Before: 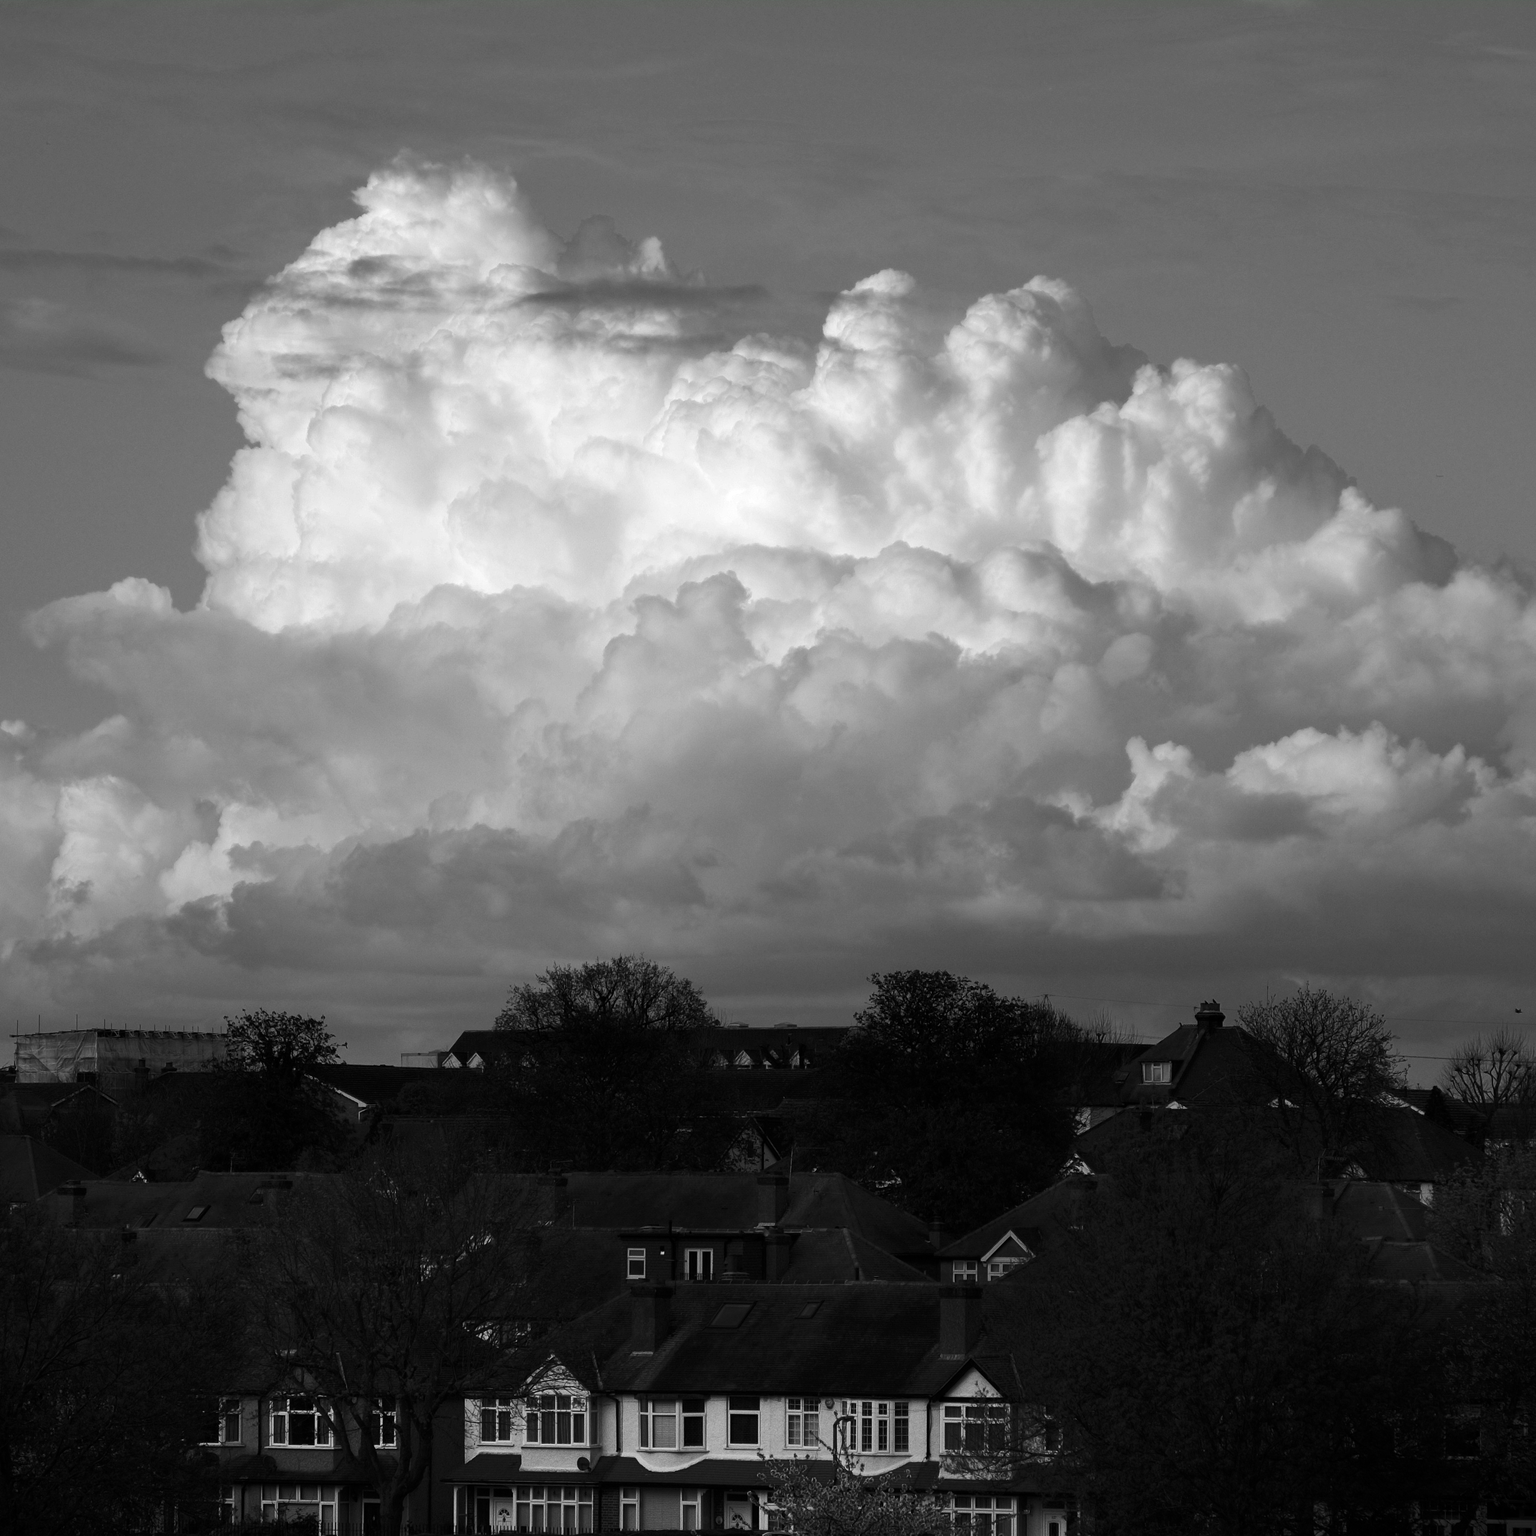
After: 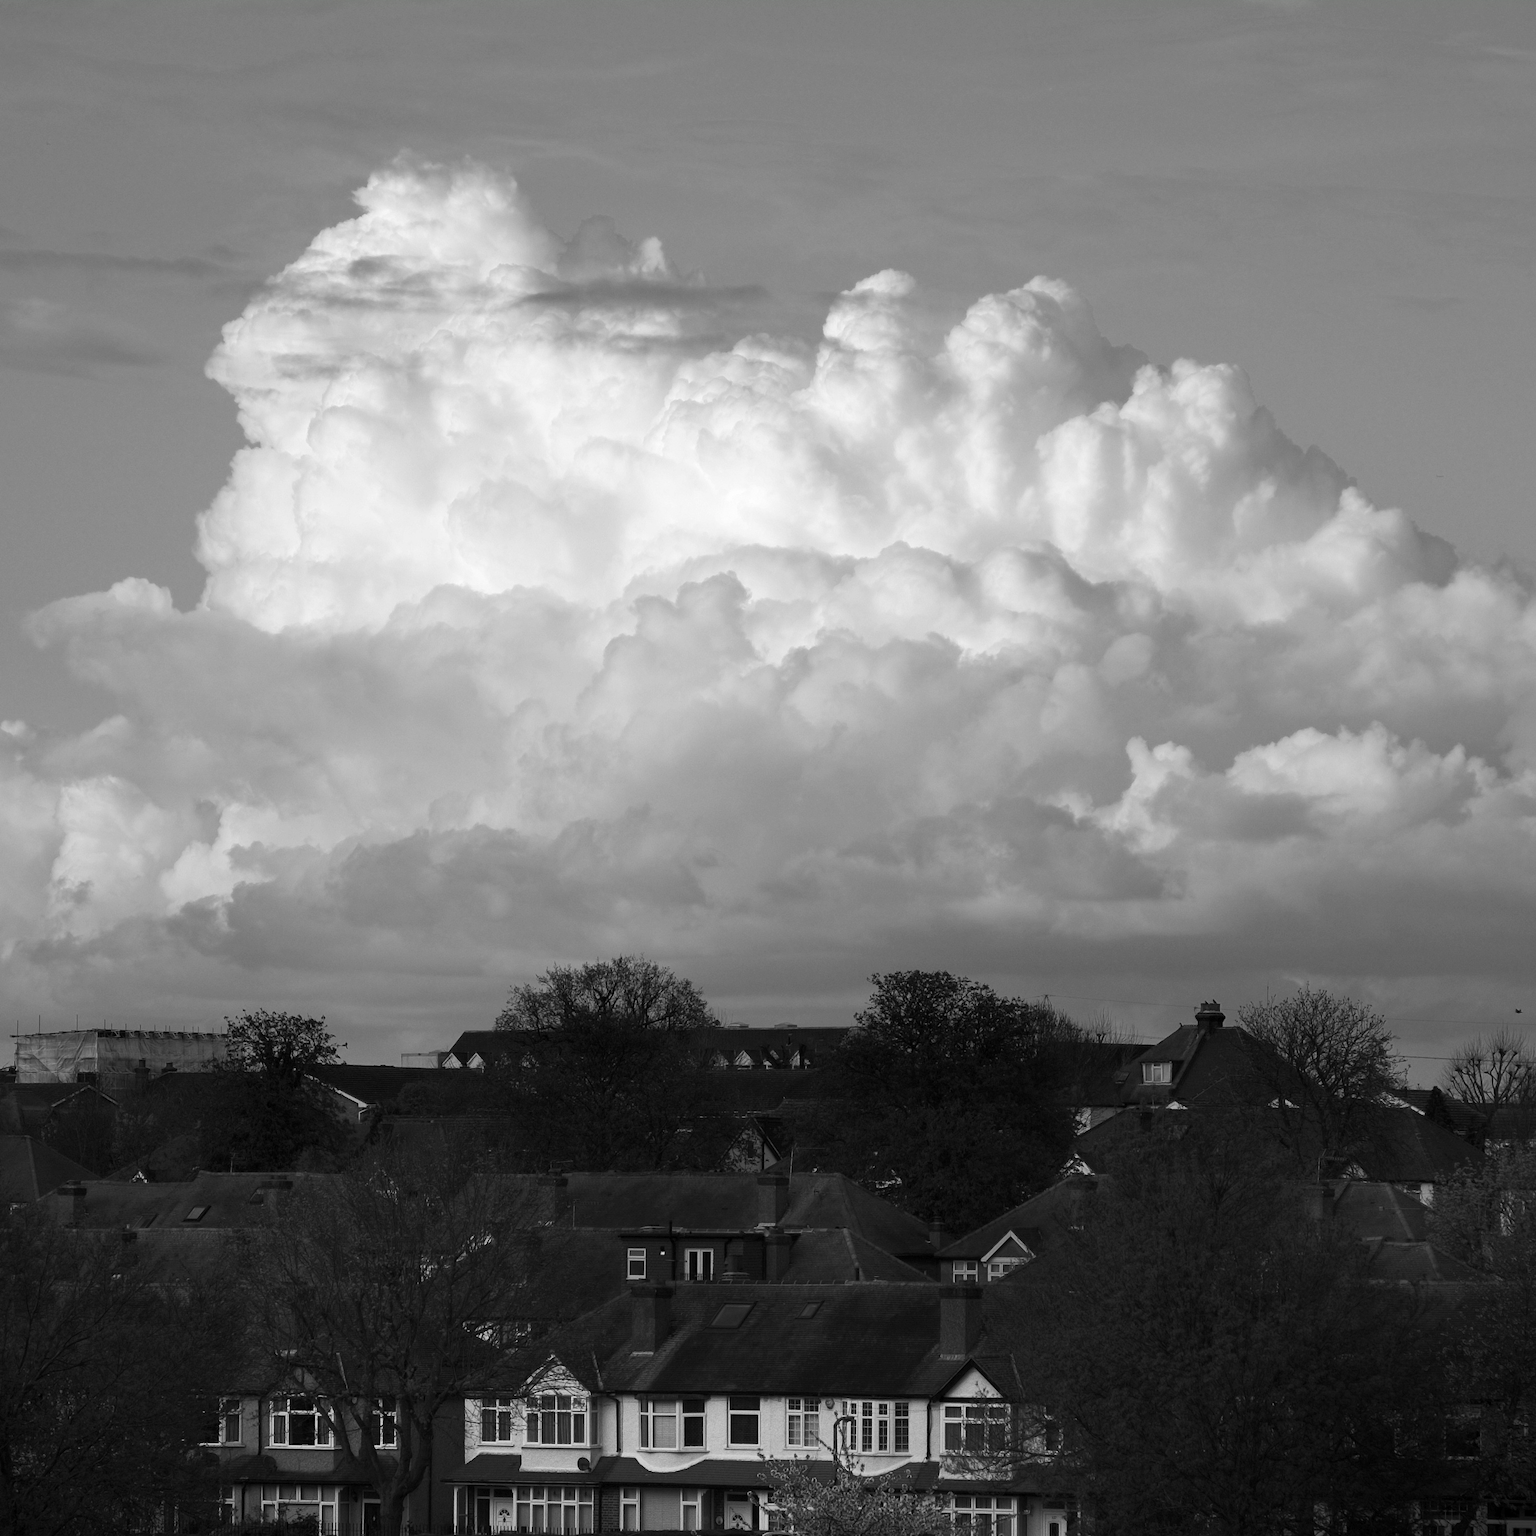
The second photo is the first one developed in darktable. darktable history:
exposure: exposure -0.027 EV, compensate highlight preservation false
contrast brightness saturation: brightness 0.188, saturation -0.498
